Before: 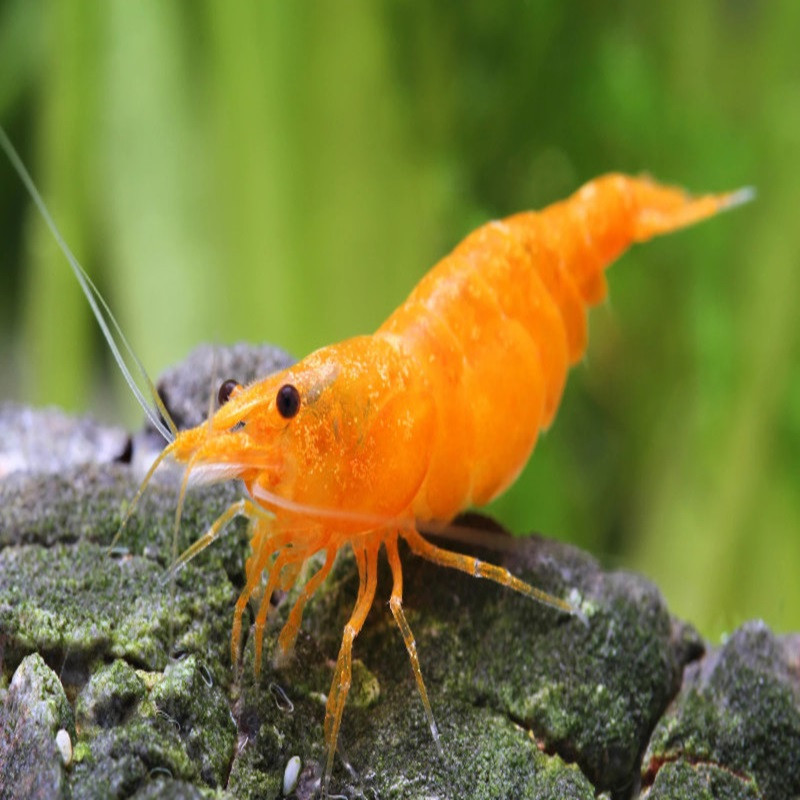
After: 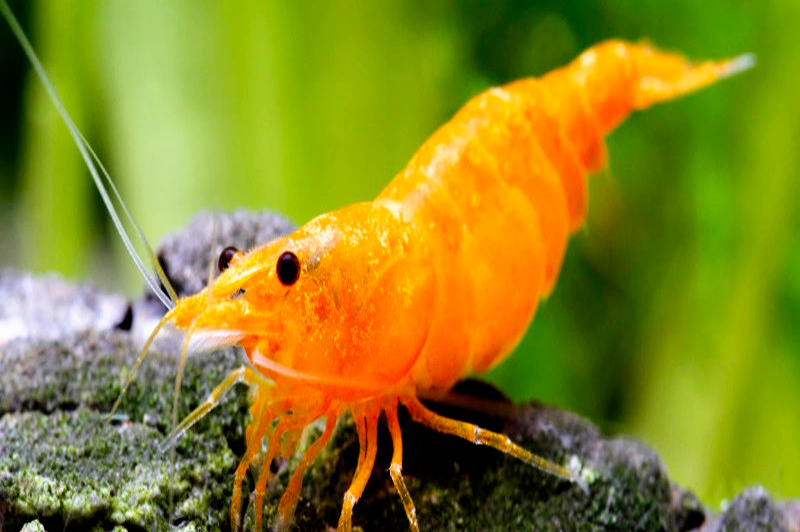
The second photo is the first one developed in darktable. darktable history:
filmic rgb: black relative exposure -5.5 EV, white relative exposure 2.5 EV, threshold 3 EV, target black luminance 0%, hardness 4.51, latitude 67.35%, contrast 1.453, shadows ↔ highlights balance -3.52%, preserve chrominance no, color science v4 (2020), contrast in shadows soft, enable highlight reconstruction true
crop: top 16.727%, bottom 16.727%
